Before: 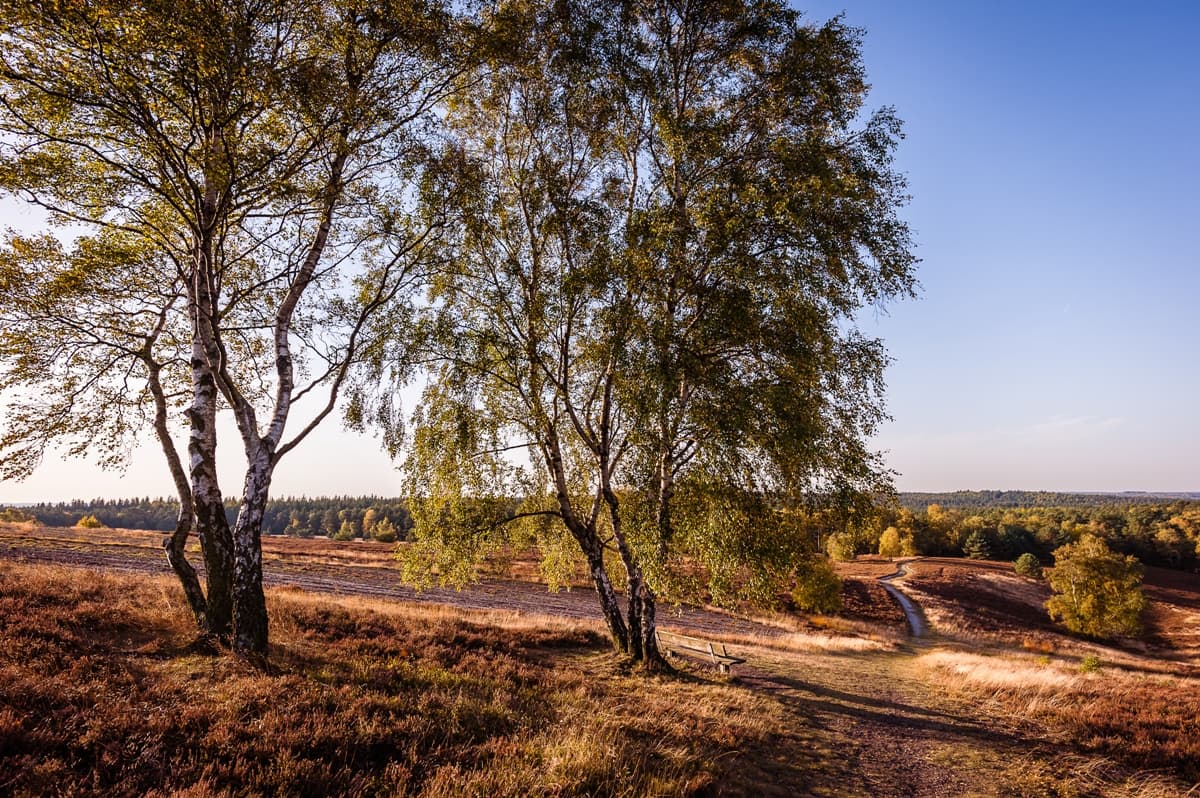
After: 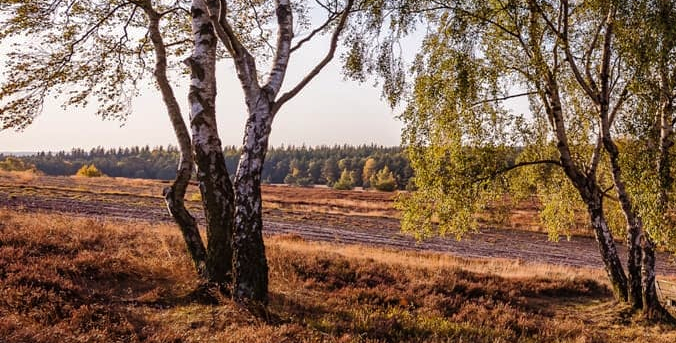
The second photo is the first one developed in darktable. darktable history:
shadows and highlights: shadows 29.92
crop: top 44.081%, right 43.651%, bottom 12.842%
